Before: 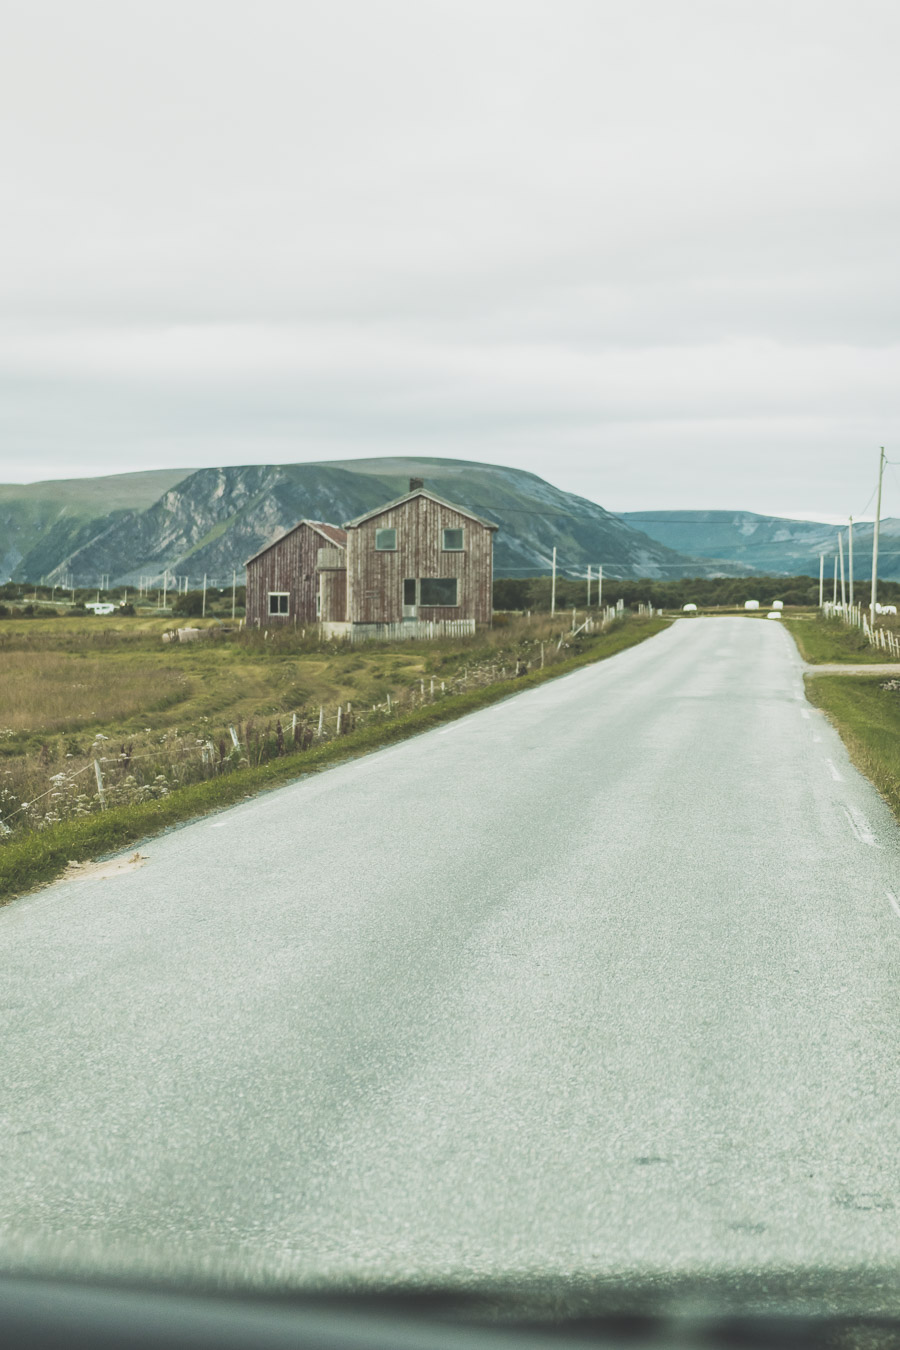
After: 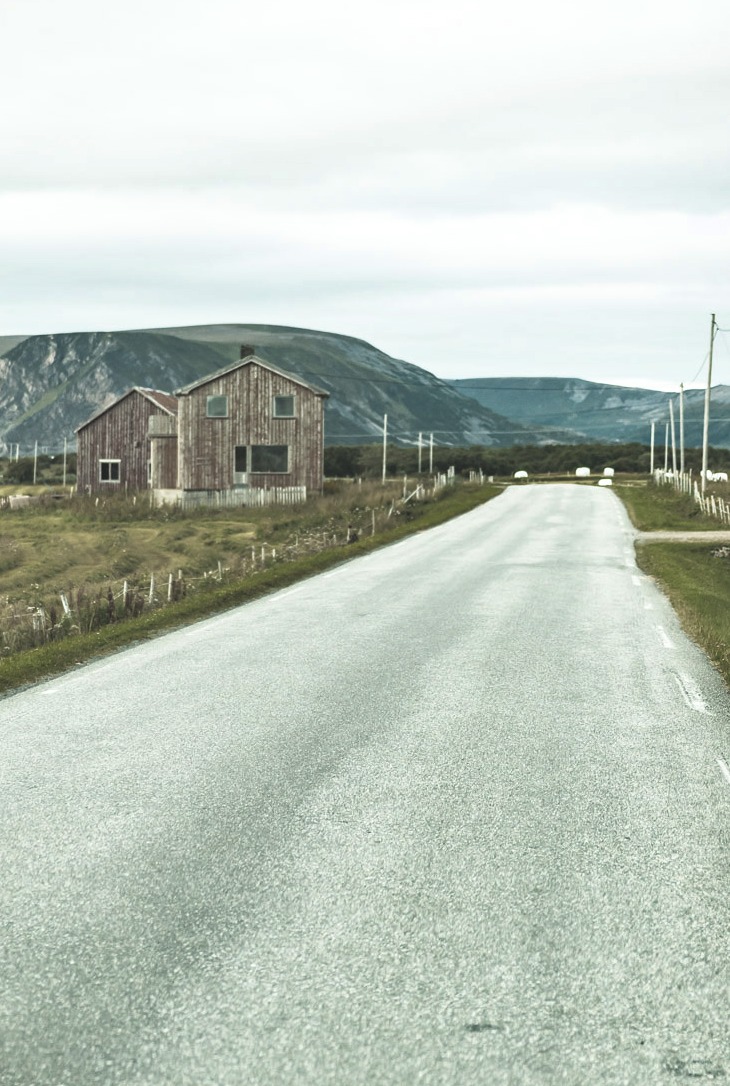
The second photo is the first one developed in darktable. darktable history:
shadows and highlights: shadows 61.06, soften with gaussian
filmic rgb: black relative exposure -8.27 EV, white relative exposure 2.2 EV, target white luminance 99.978%, hardness 7.11, latitude 75.44%, contrast 1.316, highlights saturation mix -2.32%, shadows ↔ highlights balance 29.78%, color science v6 (2022)
contrast equalizer: y [[0.5, 0.5, 0.472, 0.5, 0.5, 0.5], [0.5 ×6], [0.5 ×6], [0 ×6], [0 ×6]], mix 0.164
crop: left 18.882%, top 9.874%, right 0.001%, bottom 9.671%
tone curve: curves: ch0 [(0, 0) (0.045, 0.074) (0.883, 0.858) (1, 1)]; ch1 [(0, 0) (0.149, 0.074) (0.379, 0.327) (0.427, 0.401) (0.489, 0.479) (0.505, 0.515) (0.537, 0.573) (0.563, 0.599) (1, 1)]; ch2 [(0, 0) (0.307, 0.298) (0.388, 0.375) (0.443, 0.456) (0.485, 0.492) (1, 1)], preserve colors none
